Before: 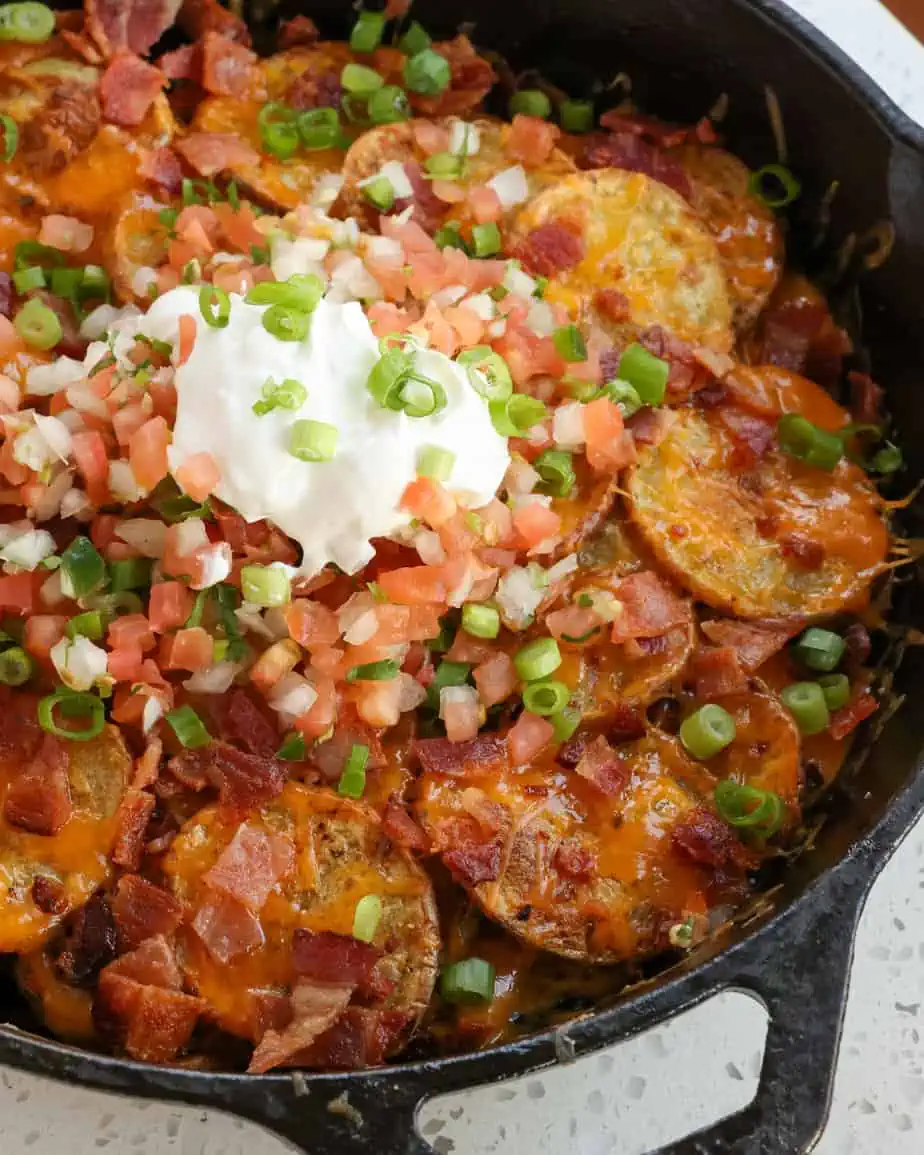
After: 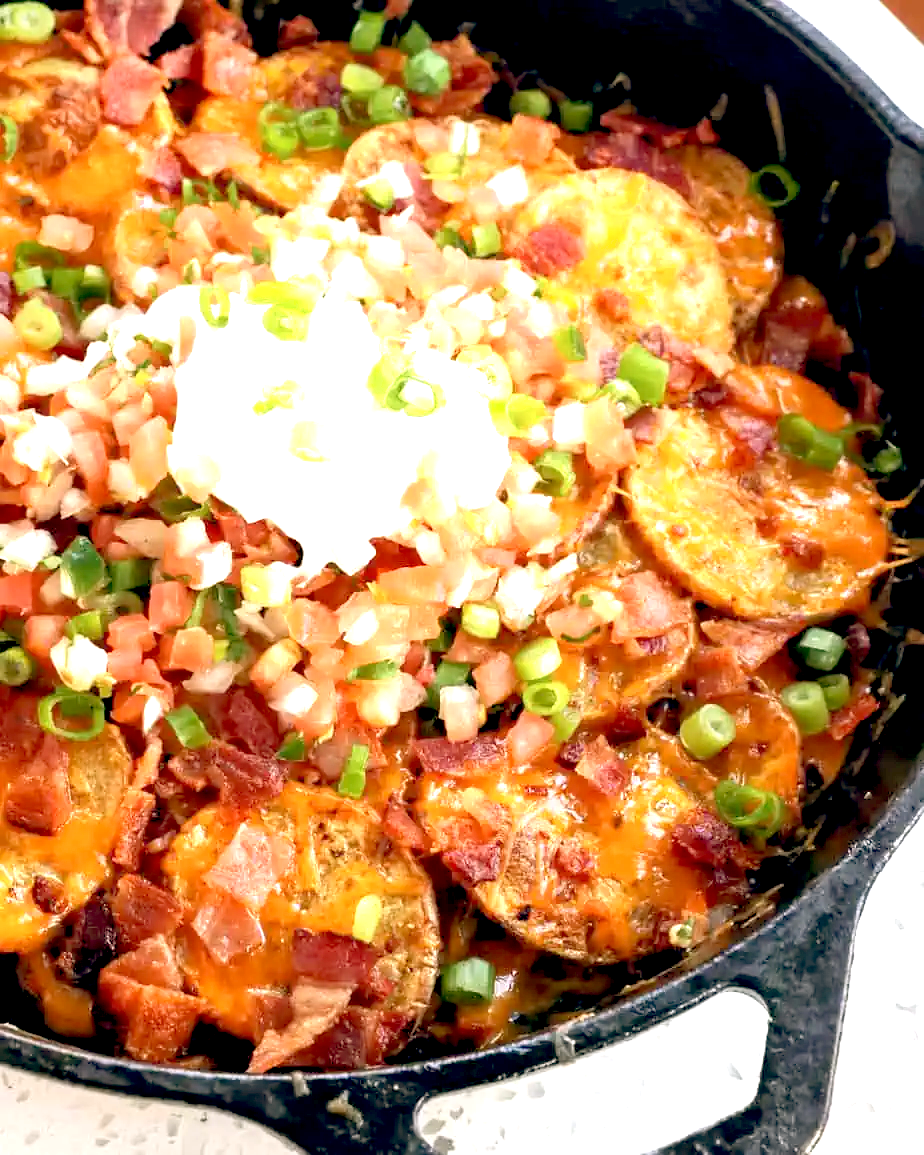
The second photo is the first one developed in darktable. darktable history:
exposure: black level correction 0, exposure 1.2 EV, compensate exposure bias true, compensate highlight preservation false
shadows and highlights: shadows -12.5, white point adjustment 4, highlights 28.33
white balance: red 0.983, blue 1.036
color balance: lift [0.975, 0.993, 1, 1.015], gamma [1.1, 1, 1, 0.945], gain [1, 1.04, 1, 0.95]
